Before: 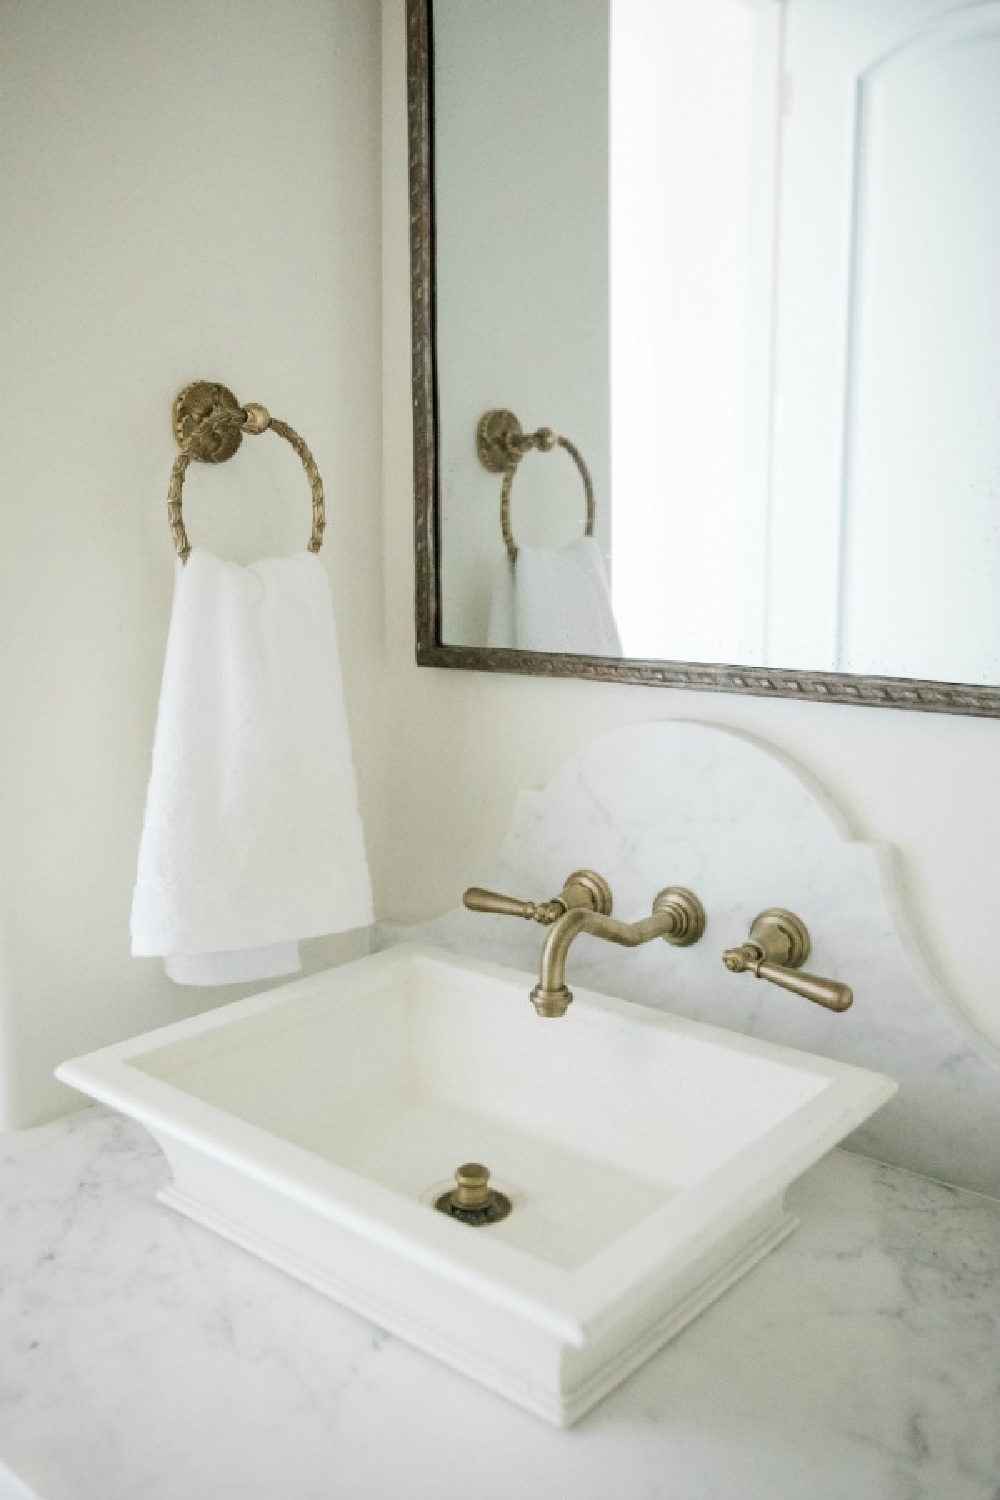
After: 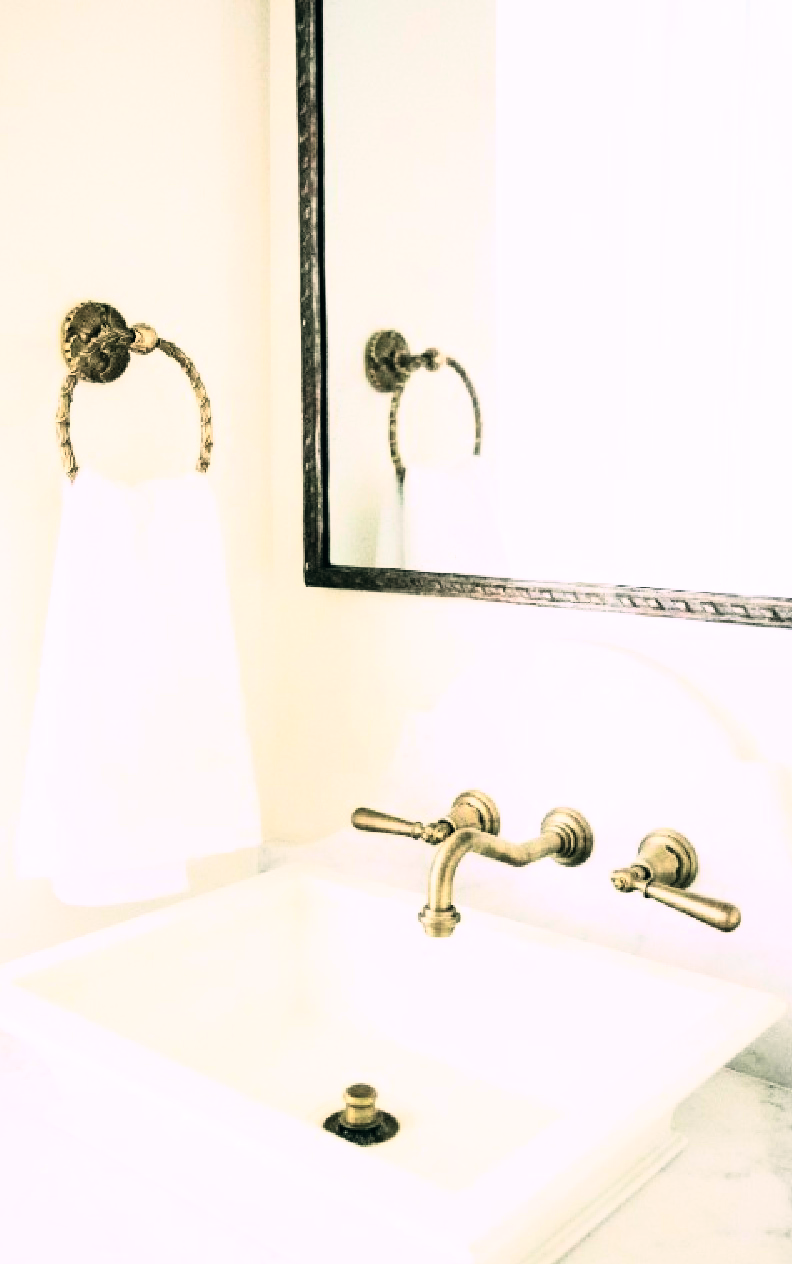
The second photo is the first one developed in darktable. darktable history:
exposure: black level correction 0, exposure 0.5 EV, compensate highlight preservation false
rotate and perspective: crop left 0, crop top 0
rgb curve: curves: ch0 [(0, 0) (0.21, 0.15) (0.24, 0.21) (0.5, 0.75) (0.75, 0.96) (0.89, 0.99) (1, 1)]; ch1 [(0, 0.02) (0.21, 0.13) (0.25, 0.2) (0.5, 0.67) (0.75, 0.9) (0.89, 0.97) (1, 1)]; ch2 [(0, 0.02) (0.21, 0.13) (0.25, 0.2) (0.5, 0.67) (0.75, 0.9) (0.89, 0.97) (1, 1)], compensate middle gray true
crop: left 11.225%, top 5.381%, right 9.565%, bottom 10.314%
color balance: lift [1.016, 0.983, 1, 1.017], gamma [0.78, 1.018, 1.043, 0.957], gain [0.786, 1.063, 0.937, 1.017], input saturation 118.26%, contrast 13.43%, contrast fulcrum 21.62%, output saturation 82.76%
